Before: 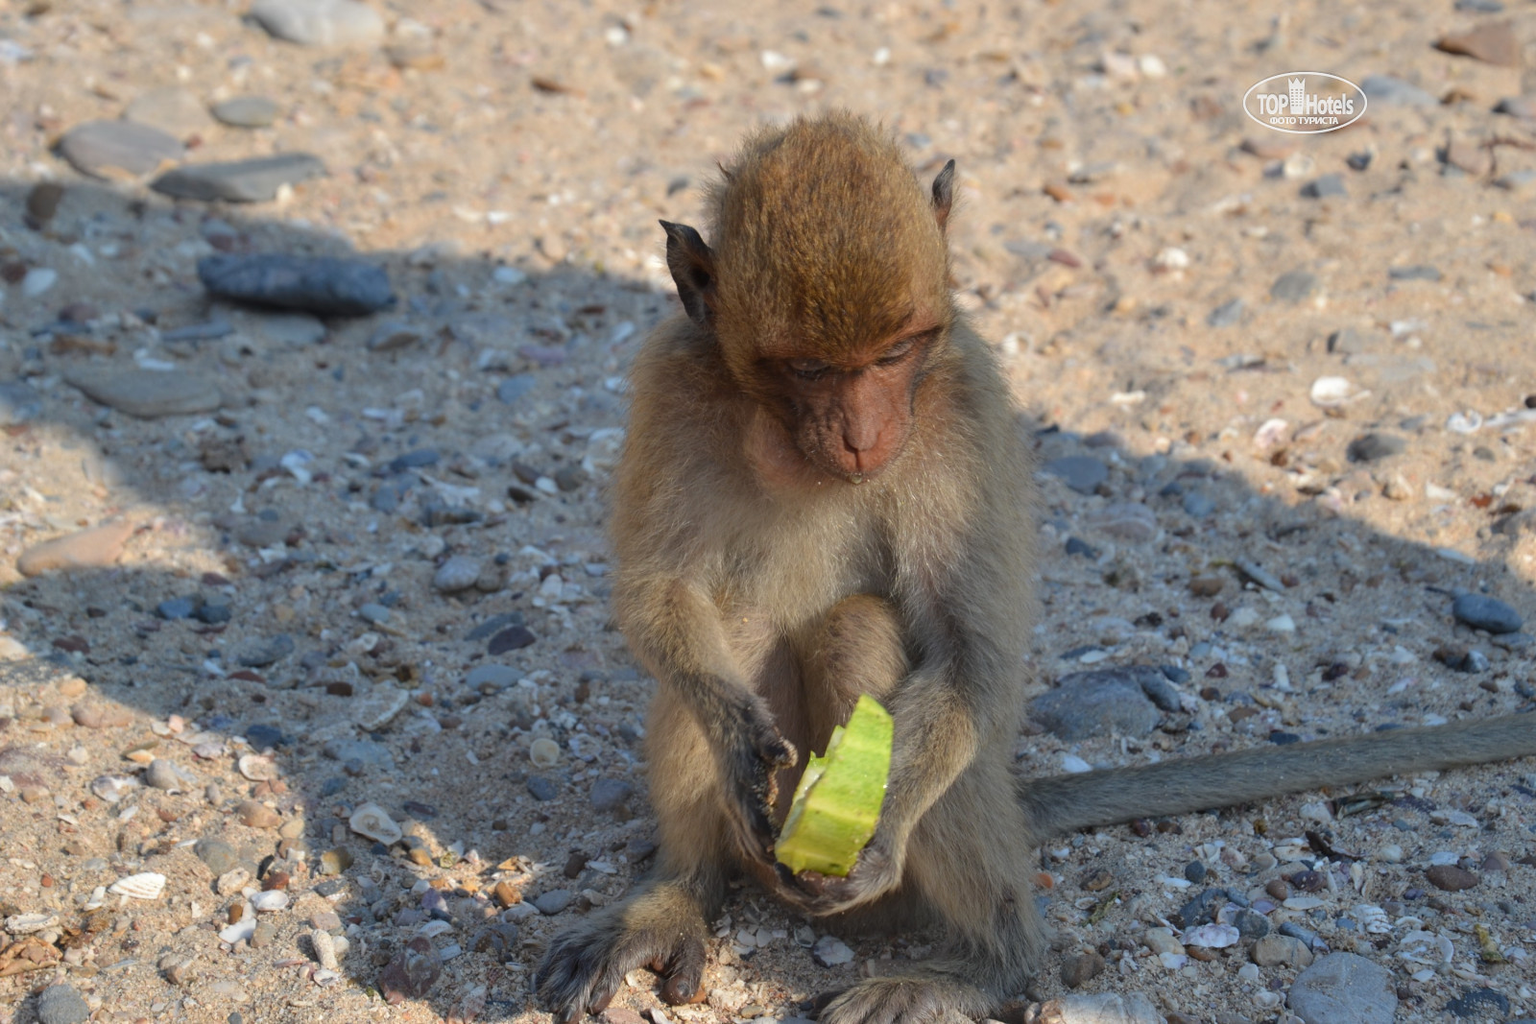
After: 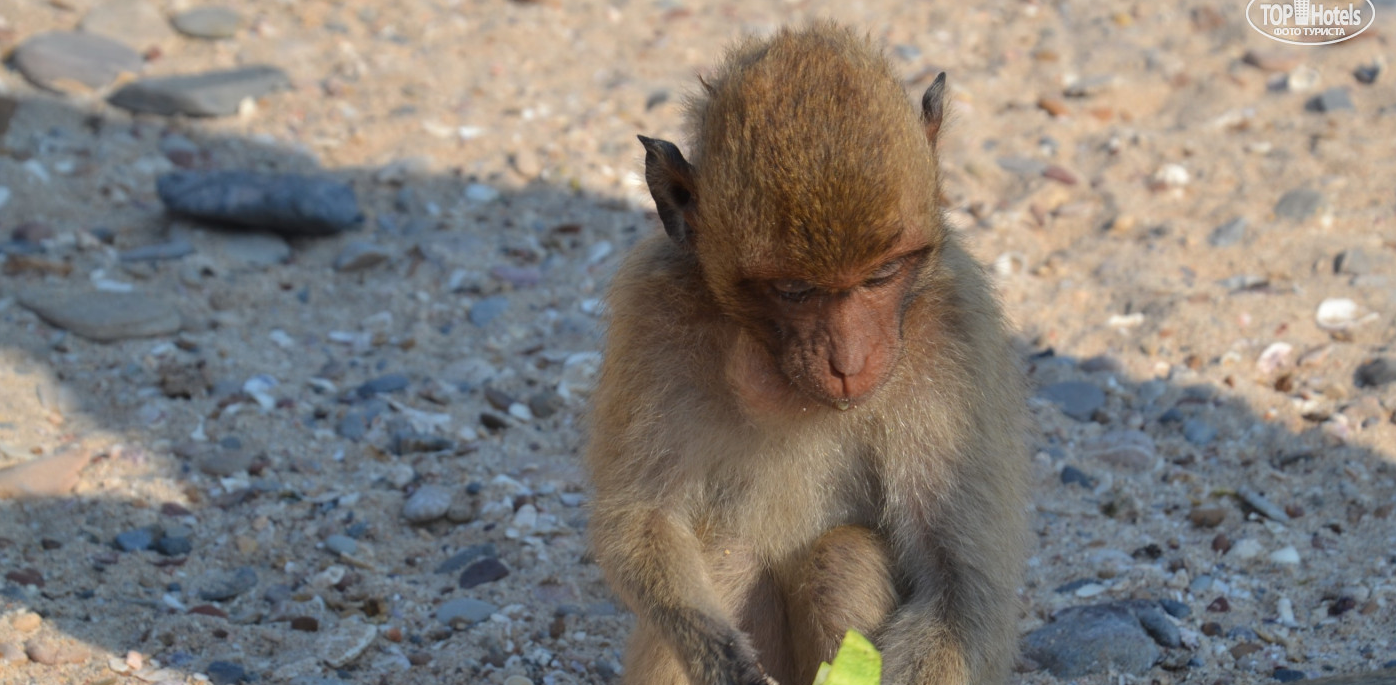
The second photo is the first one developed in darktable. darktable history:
exposure: compensate highlight preservation false
crop: left 3.068%, top 8.833%, right 9.681%, bottom 26.902%
